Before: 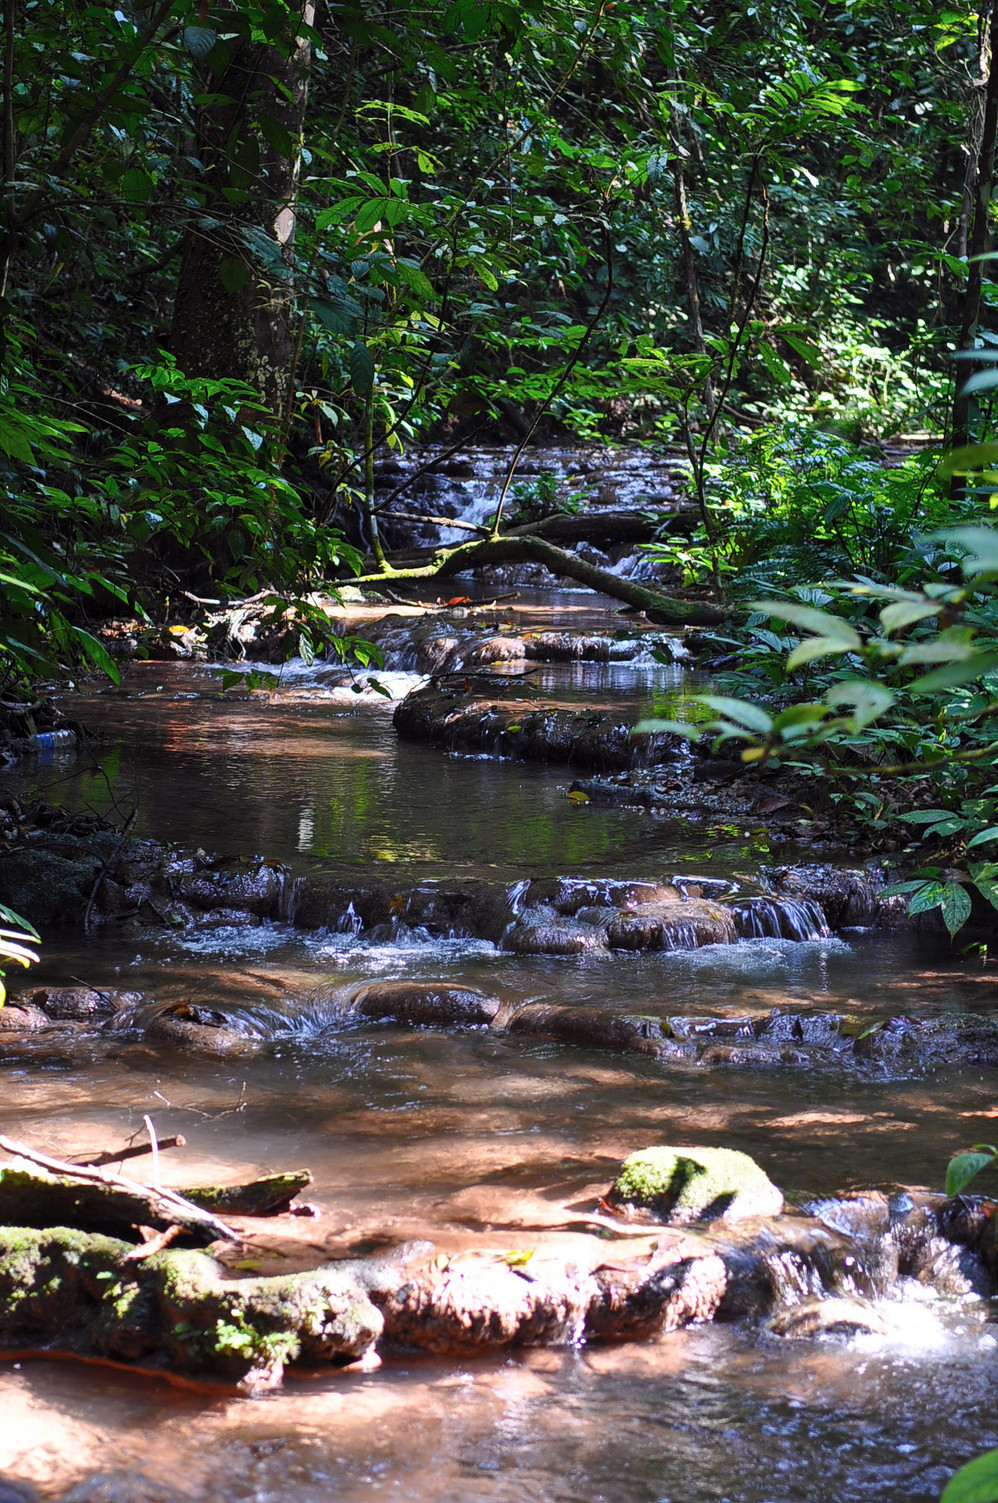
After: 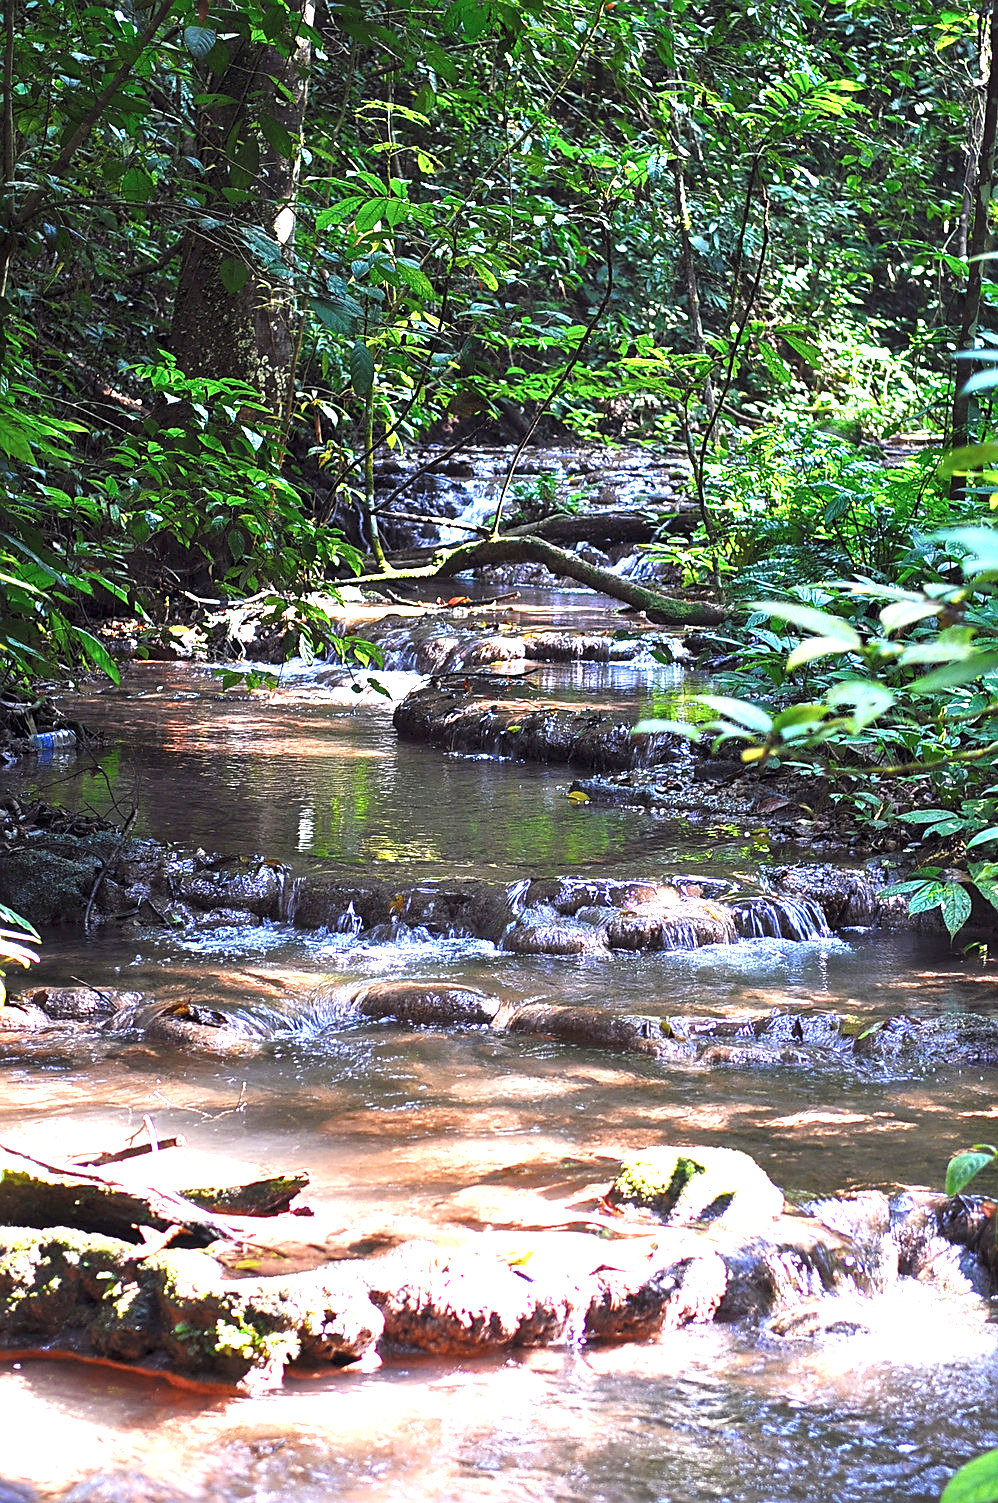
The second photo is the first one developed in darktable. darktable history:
sharpen: on, module defaults
exposure: black level correction 0, exposure 1.675 EV, compensate exposure bias true, compensate highlight preservation false
